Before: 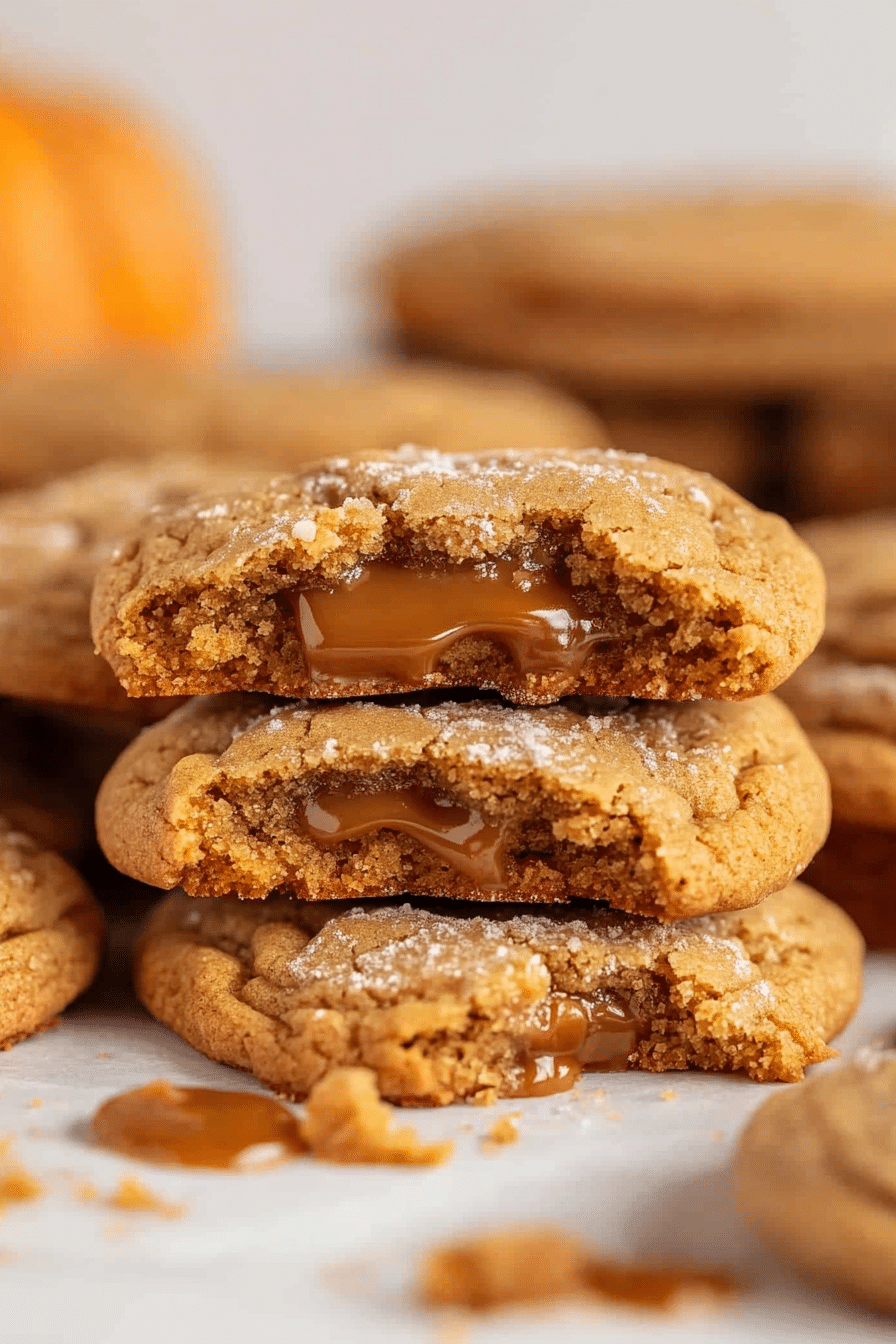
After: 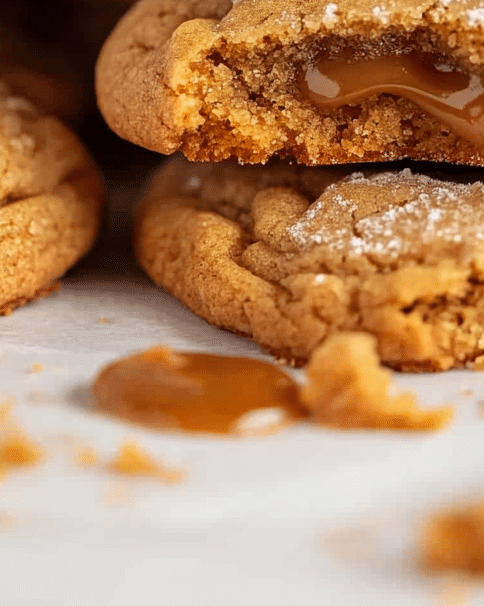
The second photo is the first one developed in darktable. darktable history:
crop and rotate: top 54.712%, right 45.915%, bottom 0.132%
